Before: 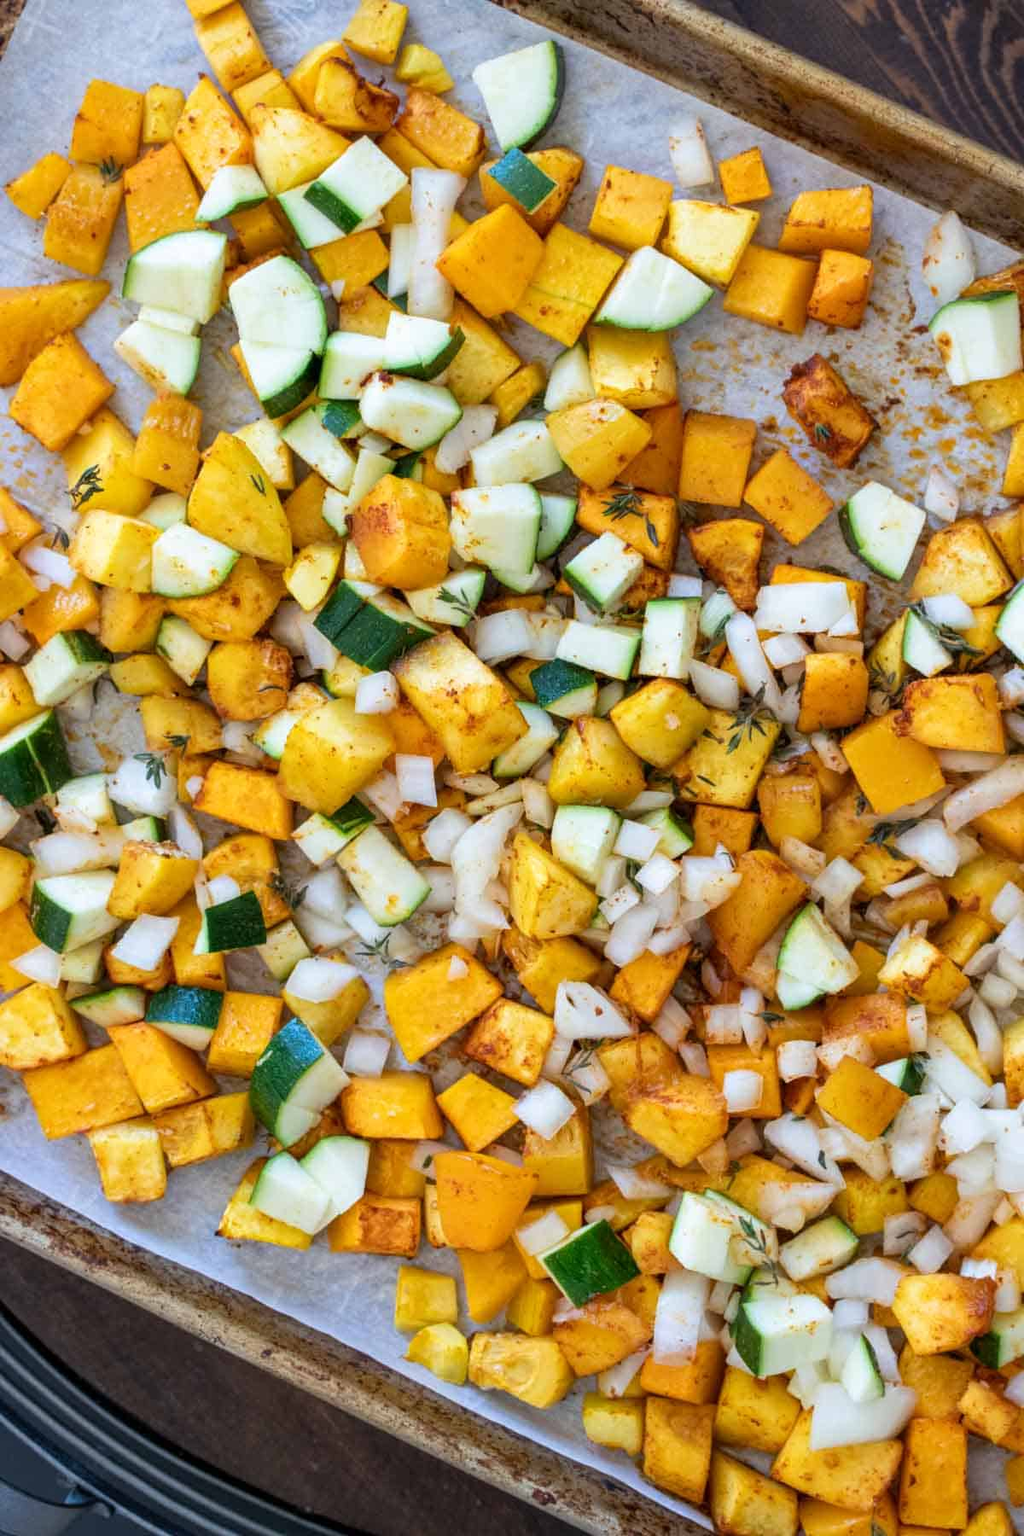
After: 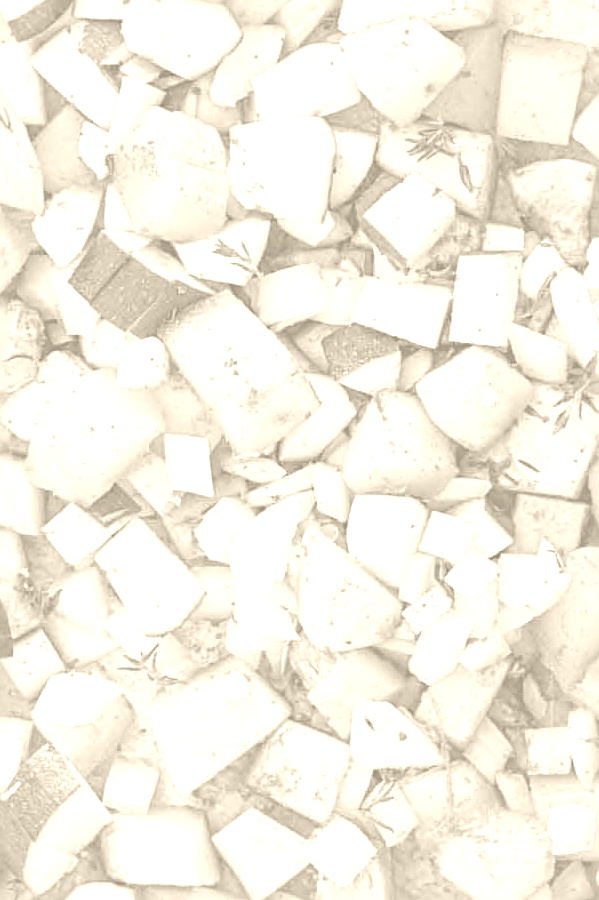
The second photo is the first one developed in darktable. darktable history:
colorize: hue 36°, saturation 71%, lightness 80.79%
crop: left 25%, top 25%, right 25%, bottom 25%
sharpen: radius 3.025, amount 0.757
